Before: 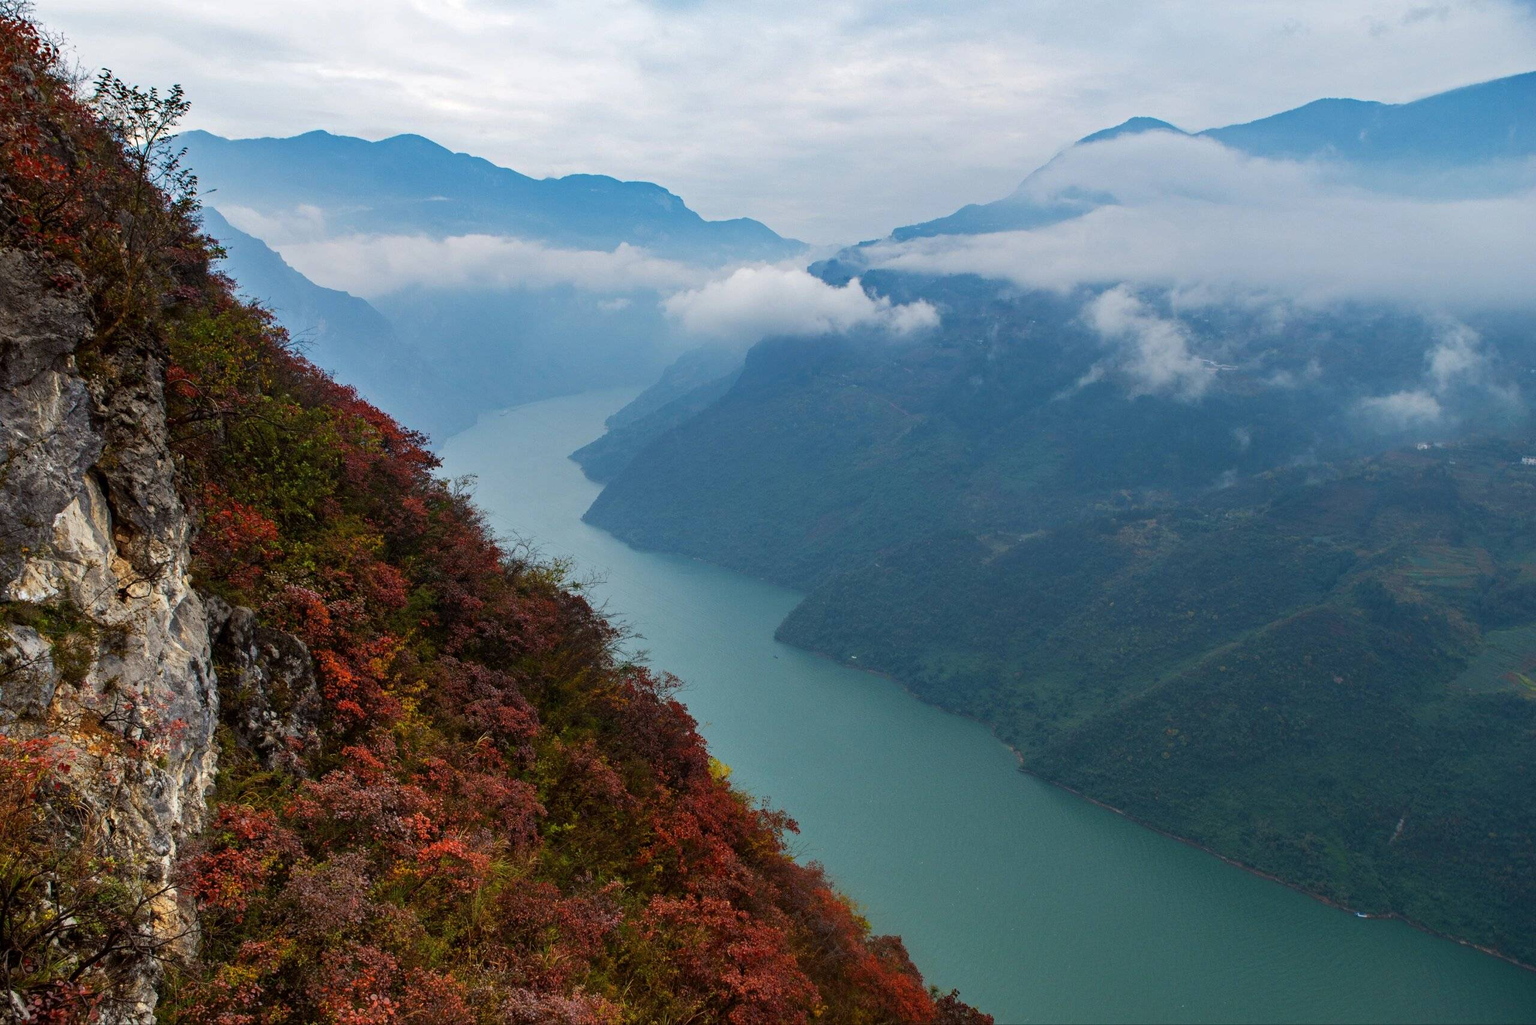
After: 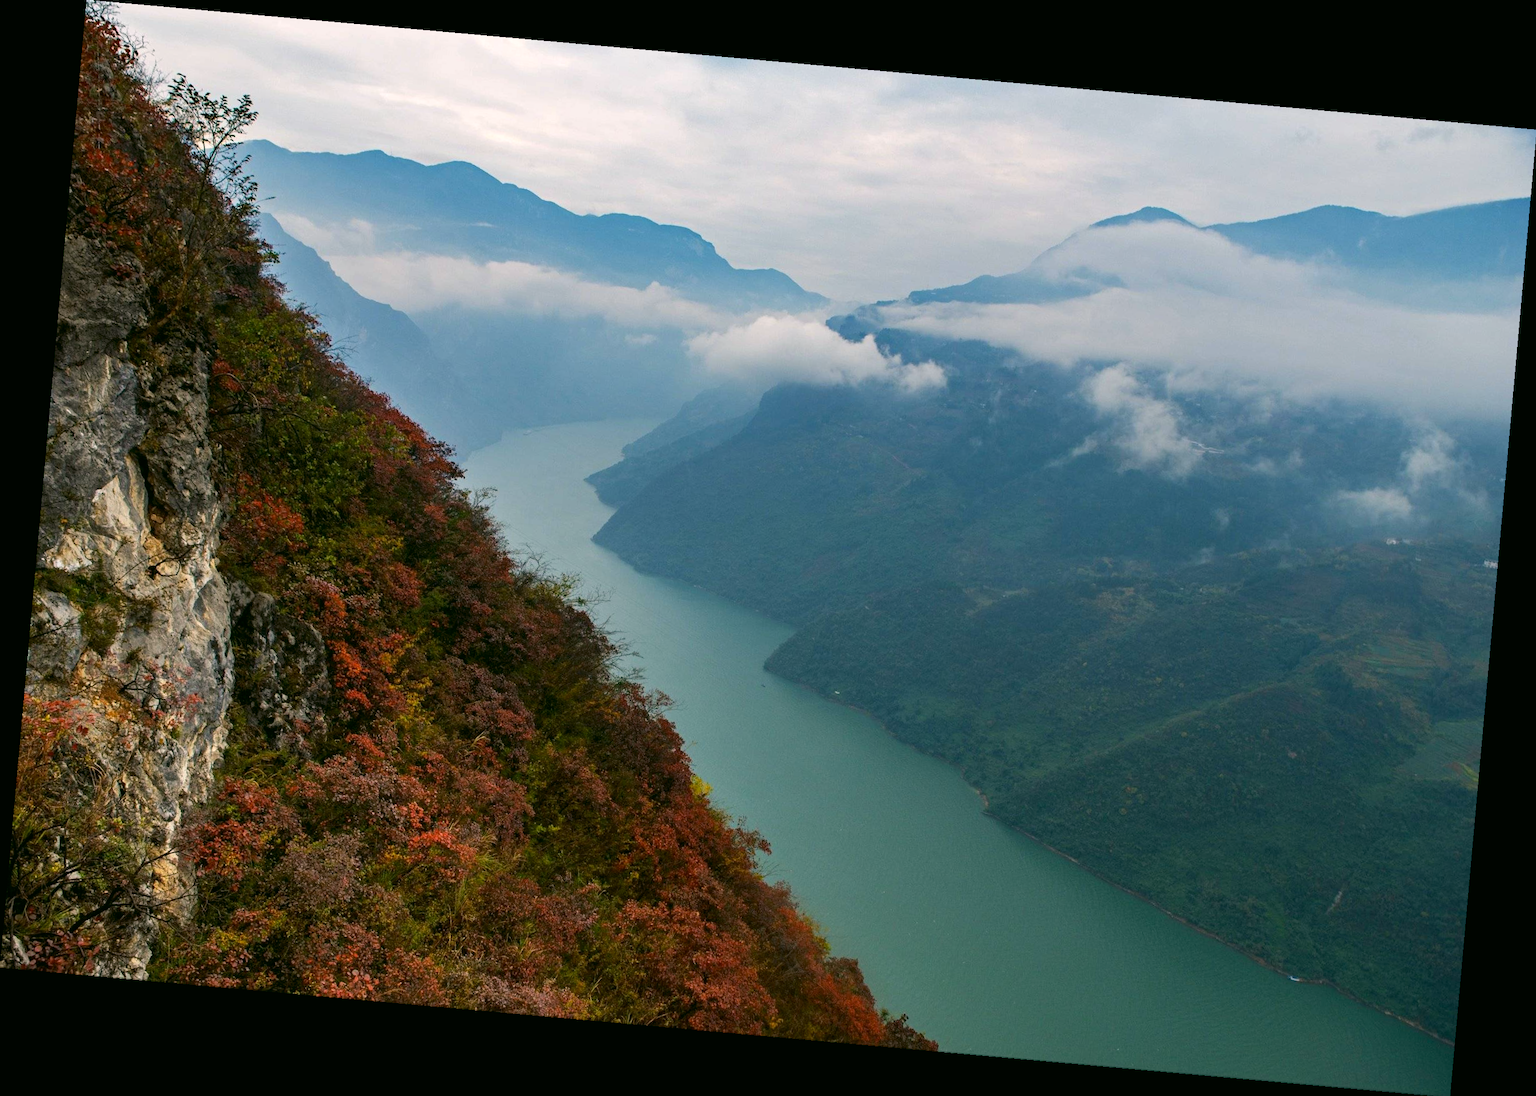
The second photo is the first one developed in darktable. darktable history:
color correction: highlights a* 4.02, highlights b* 4.98, shadows a* -7.55, shadows b* 4.98
rotate and perspective: rotation 5.12°, automatic cropping off
